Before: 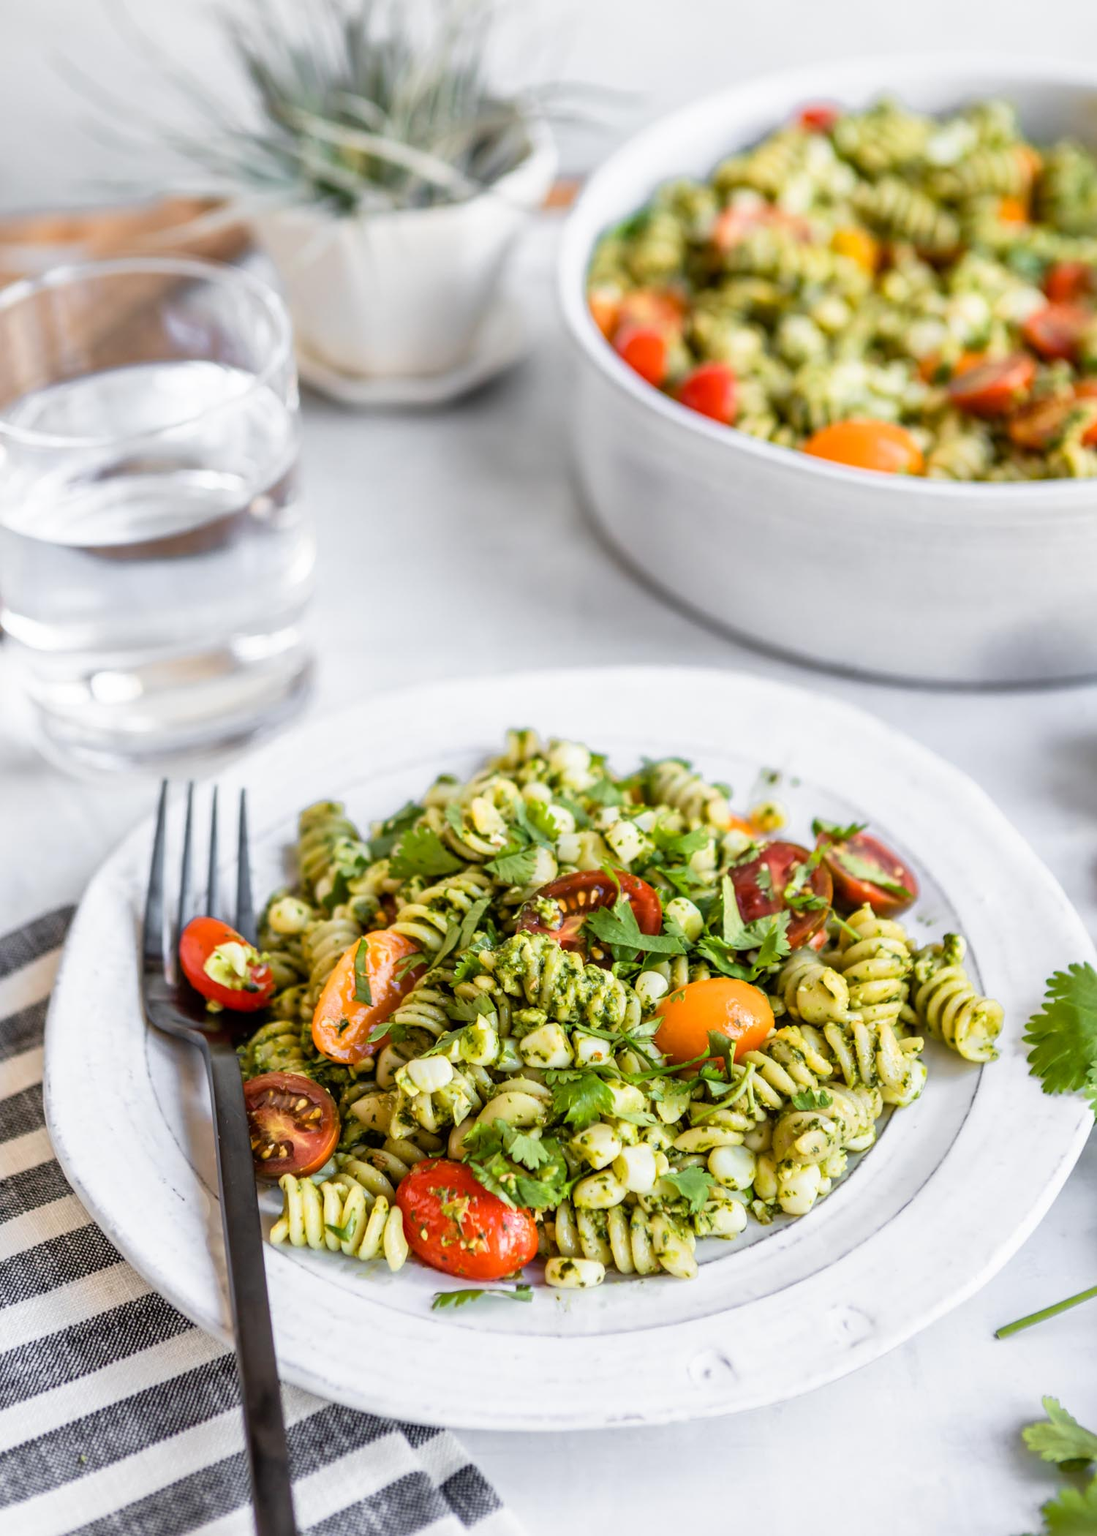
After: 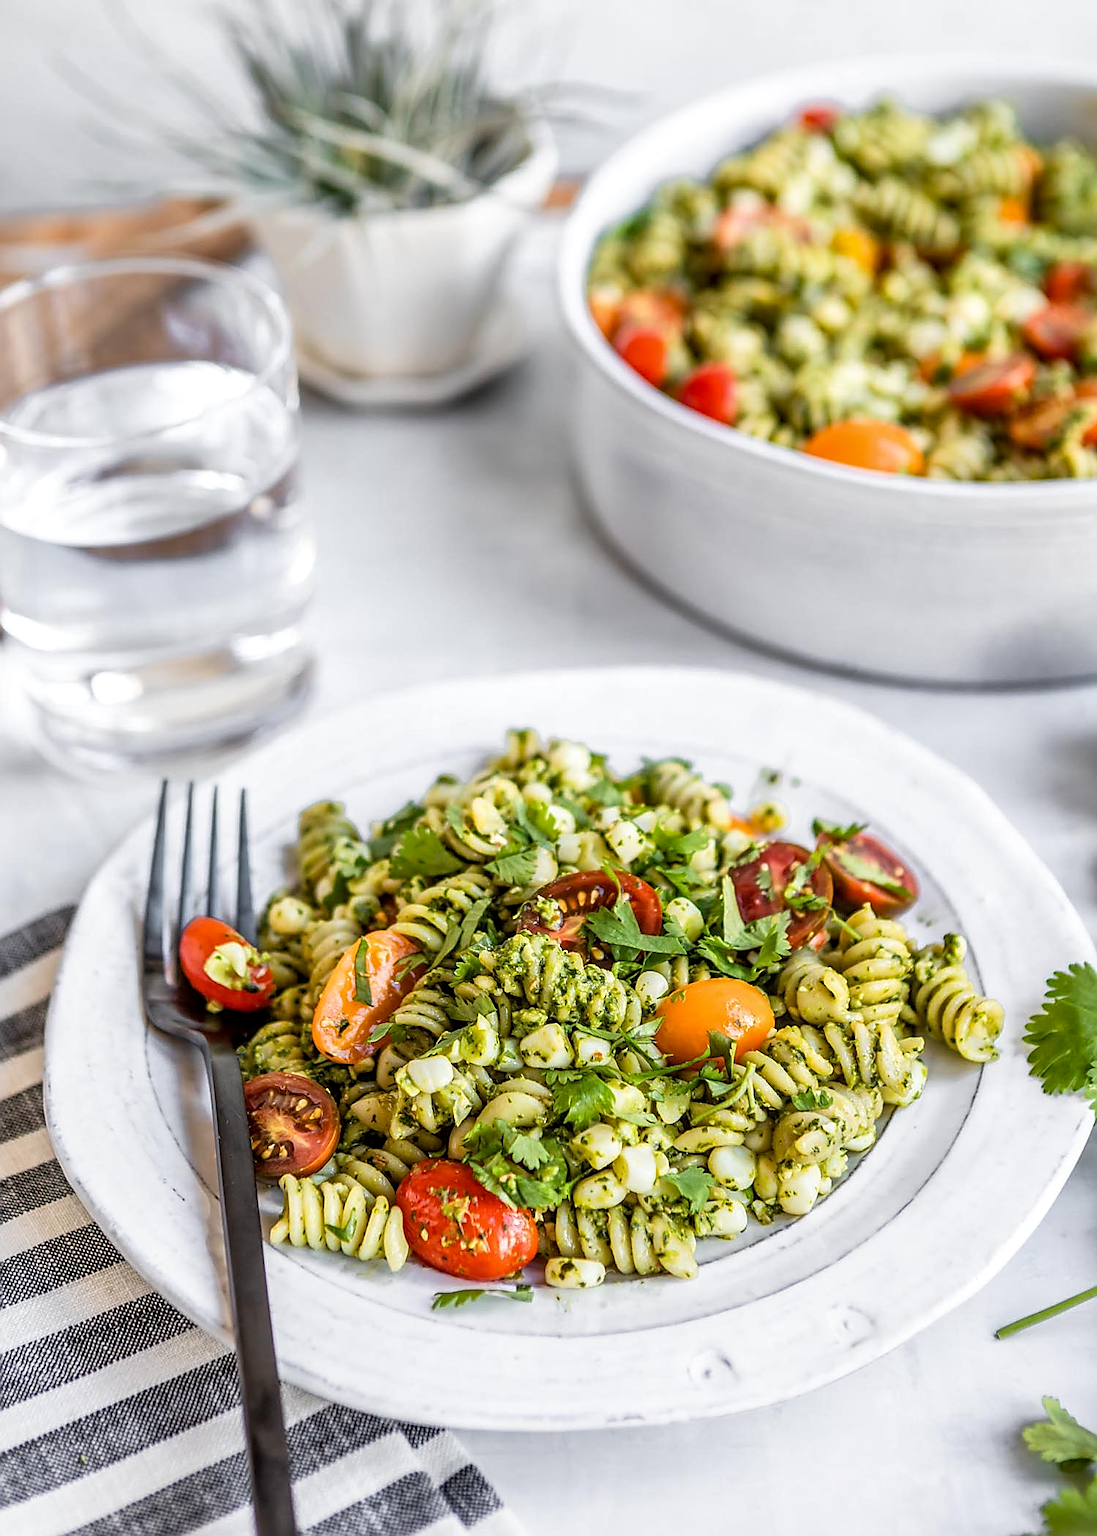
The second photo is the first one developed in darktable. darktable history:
local contrast: on, module defaults
sharpen: radius 1.425, amount 1.25, threshold 0.83
